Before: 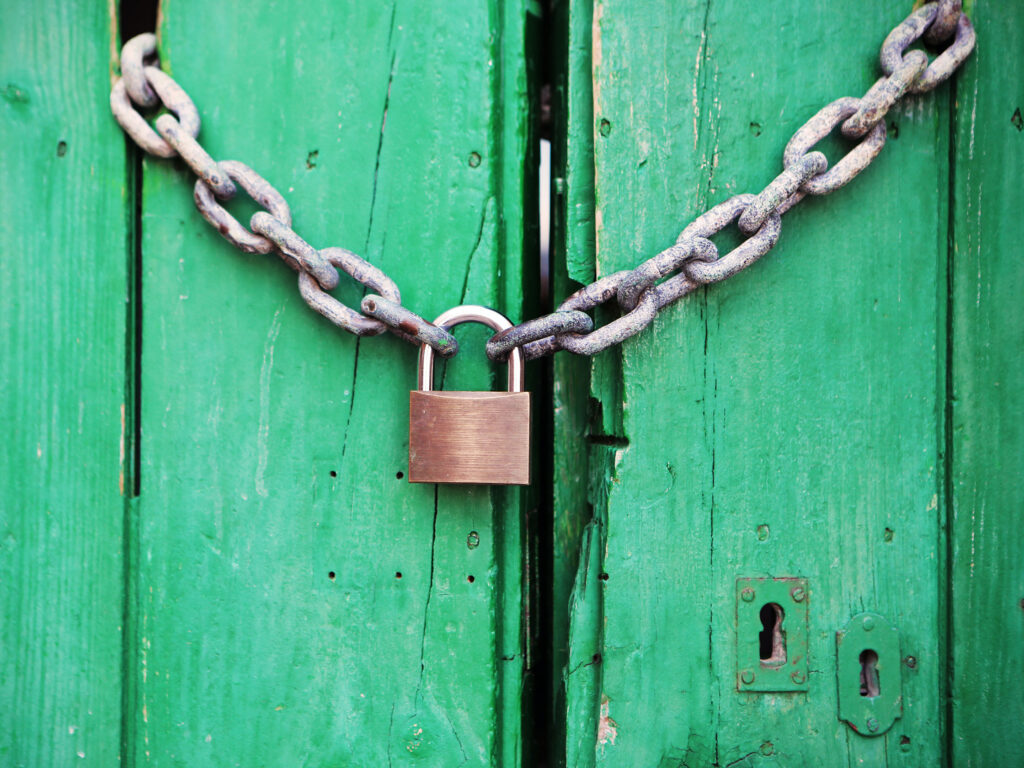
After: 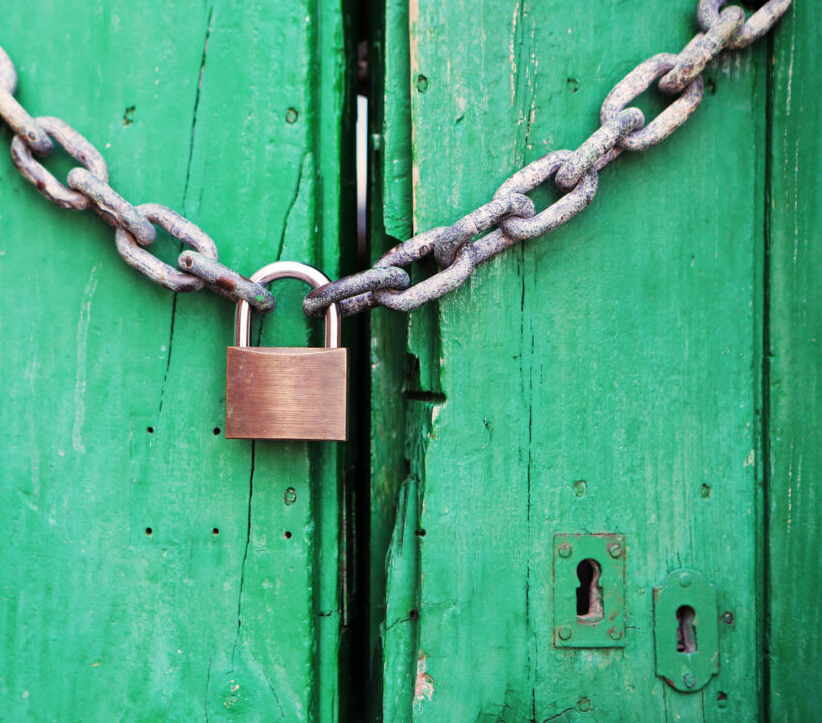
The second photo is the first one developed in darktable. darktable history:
crop and rotate: left 17.959%, top 5.771%, right 1.742%
color zones: curves: ch1 [(0, 0.523) (0.143, 0.545) (0.286, 0.52) (0.429, 0.506) (0.571, 0.503) (0.714, 0.503) (0.857, 0.508) (1, 0.523)]
